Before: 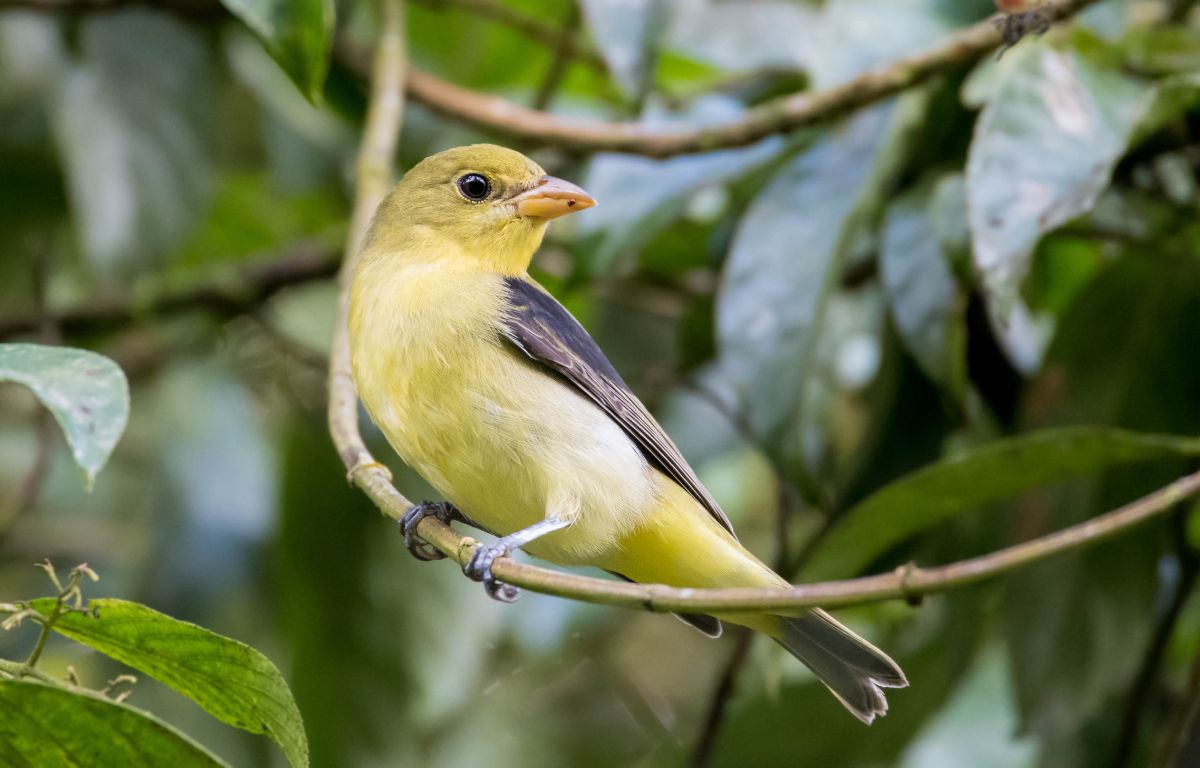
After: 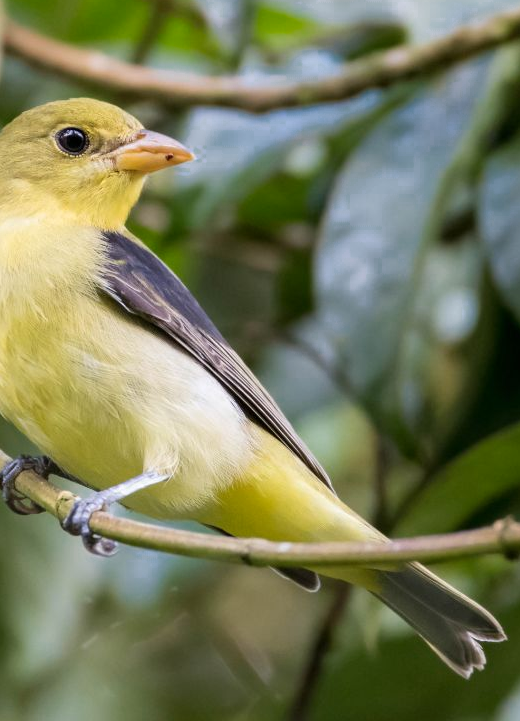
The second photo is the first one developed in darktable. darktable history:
crop: left 33.57%, top 6.043%, right 23.072%
color zones: curves: ch0 [(0.25, 0.5) (0.636, 0.25) (0.75, 0.5)]
